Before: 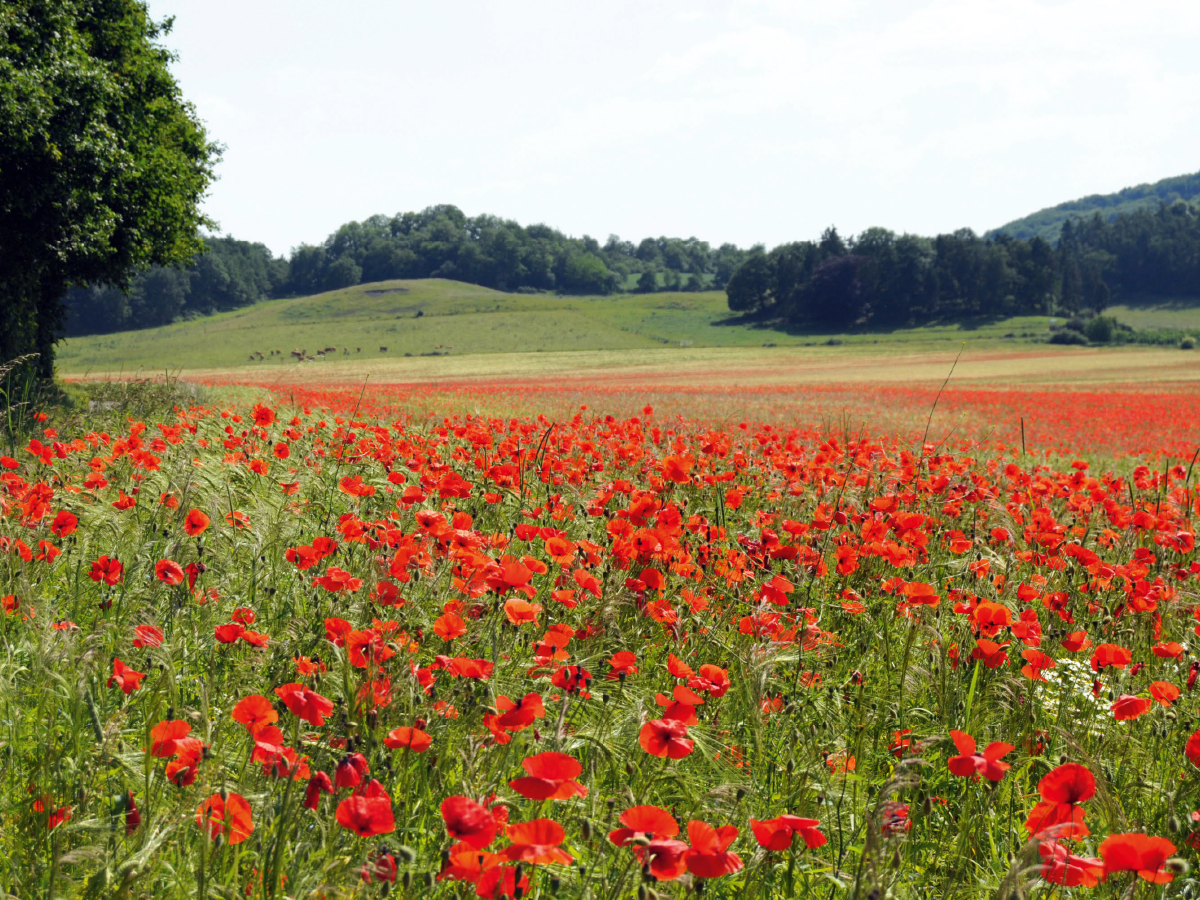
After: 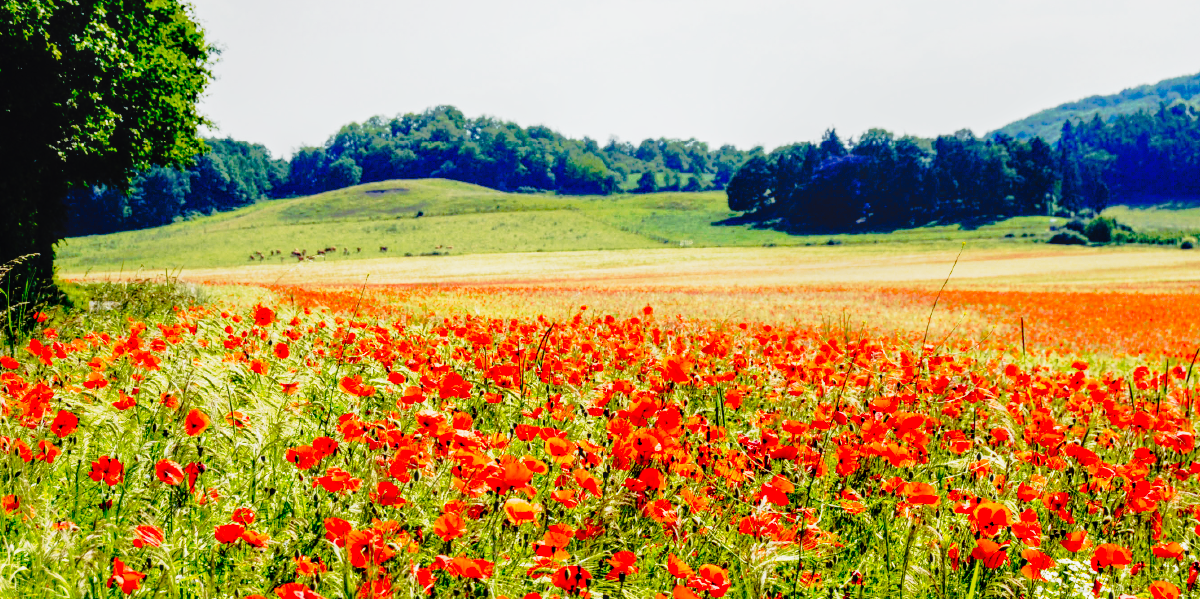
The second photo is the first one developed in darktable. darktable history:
shadows and highlights: on, module defaults
velvia: on, module defaults
base curve: curves: ch0 [(0, 0) (0.036, 0.01) (0.123, 0.254) (0.258, 0.504) (0.507, 0.748) (1, 1)], preserve colors none
tone curve: curves: ch0 [(0, 0) (0.105, 0.068) (0.195, 0.162) (0.283, 0.283) (0.384, 0.404) (0.485, 0.531) (0.638, 0.681) (0.795, 0.879) (1, 0.977)]; ch1 [(0, 0) (0.161, 0.092) (0.35, 0.33) (0.379, 0.401) (0.456, 0.469) (0.504, 0.5) (0.512, 0.514) (0.58, 0.597) (0.635, 0.646) (1, 1)]; ch2 [(0, 0) (0.371, 0.362) (0.437, 0.437) (0.5, 0.5) (0.53, 0.523) (0.56, 0.58) (0.622, 0.606) (1, 1)], preserve colors none
local contrast: on, module defaults
crop: top 11.155%, bottom 22.216%
